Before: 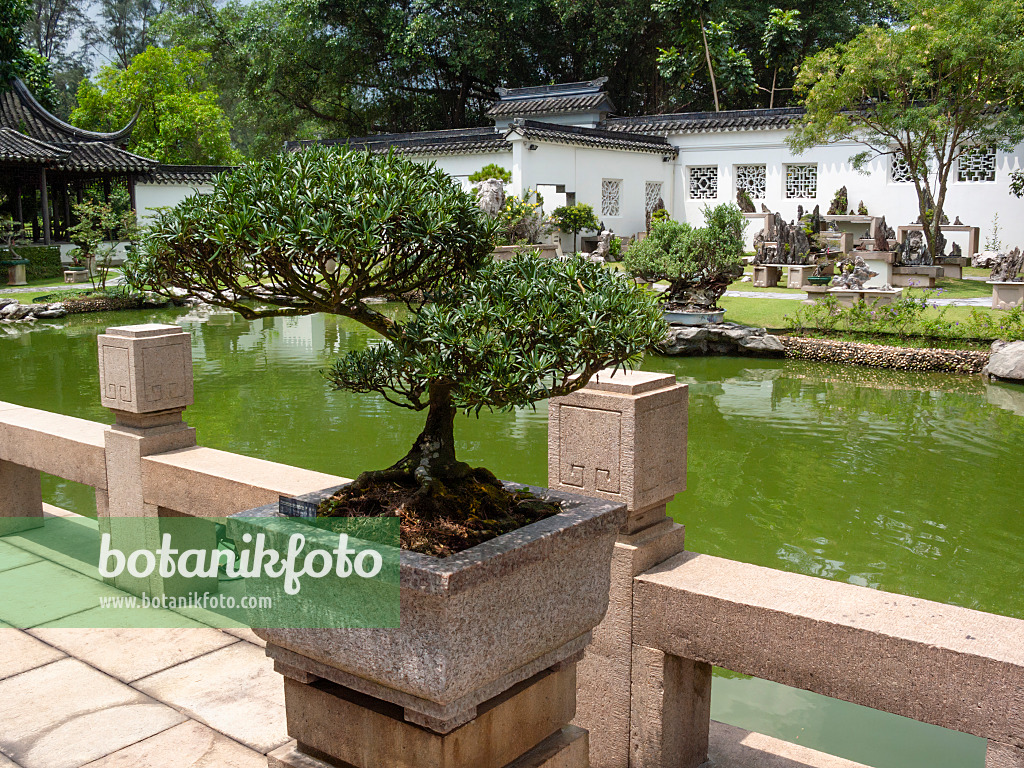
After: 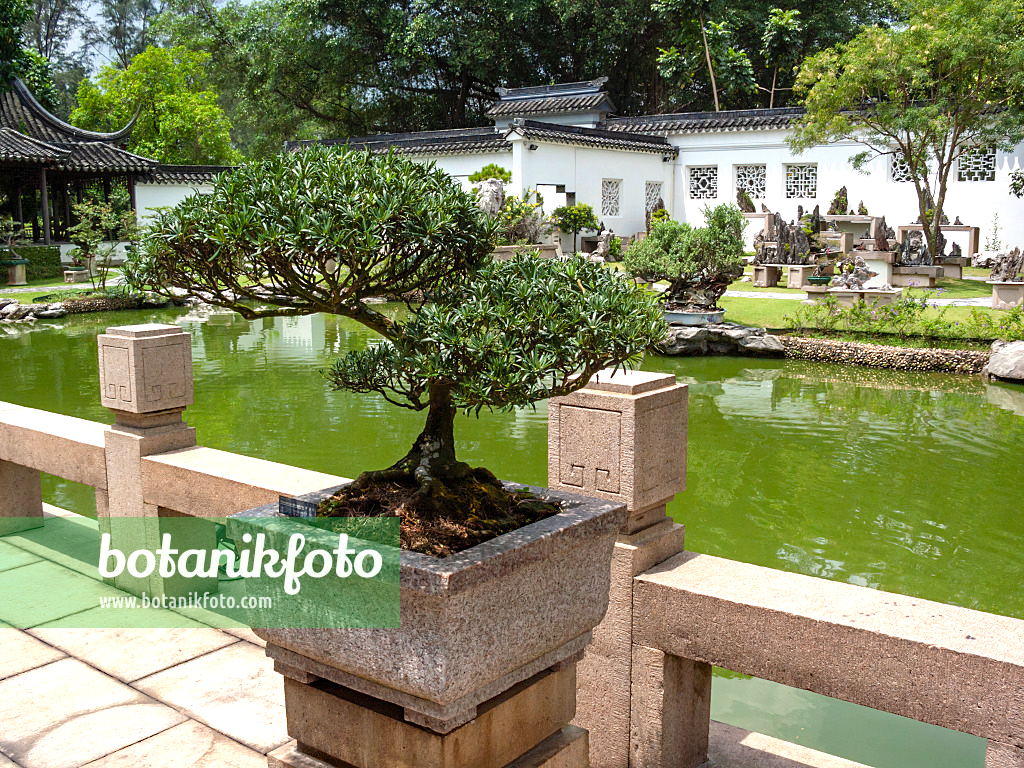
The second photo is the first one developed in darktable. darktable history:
exposure: exposure 0.4 EV, compensate highlight preservation false
haze removal: compatibility mode true, adaptive false
